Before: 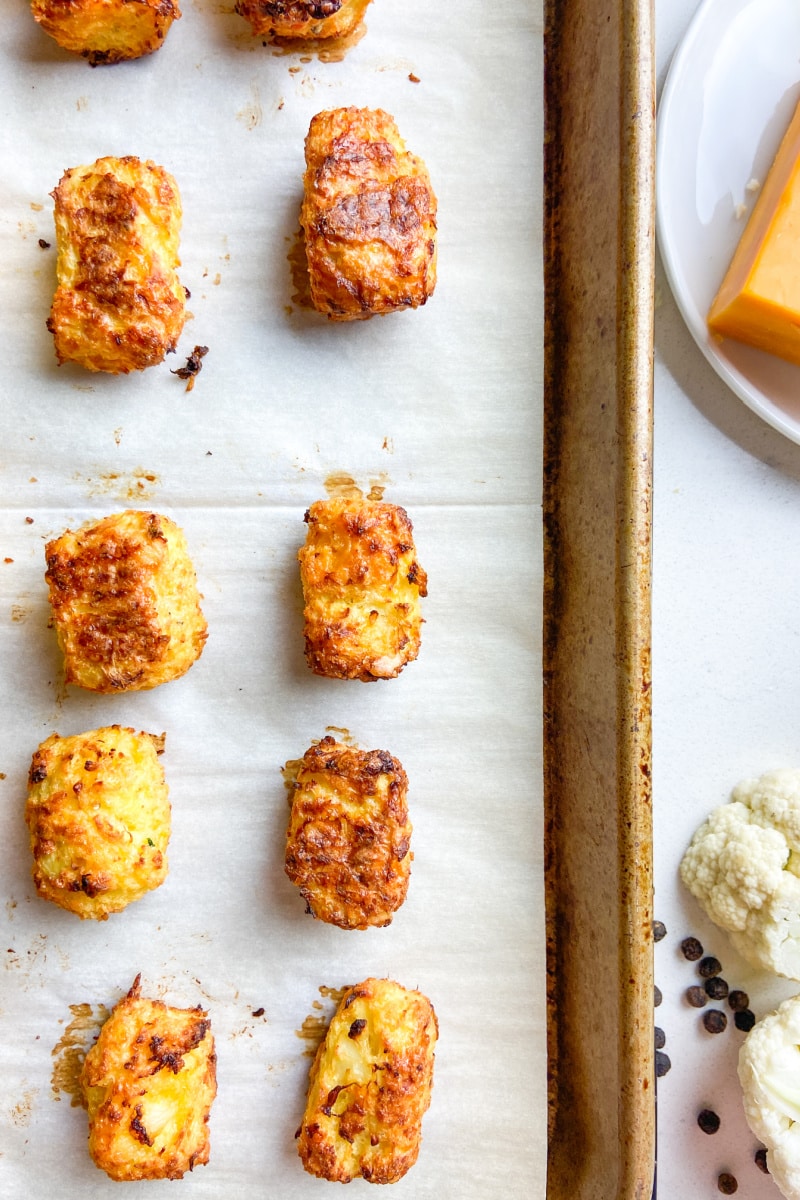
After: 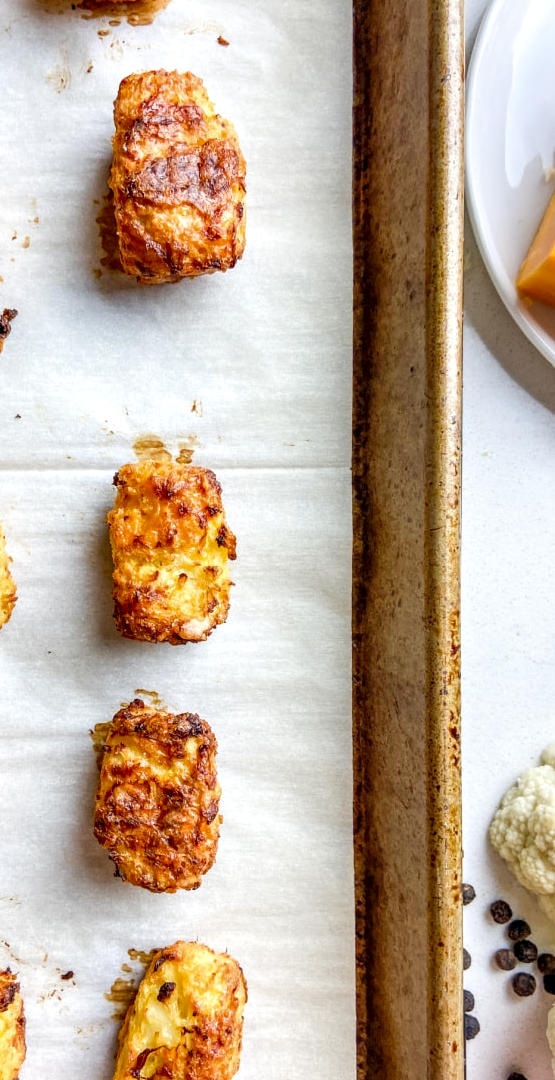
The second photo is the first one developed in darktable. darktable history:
crop and rotate: left 23.93%, top 3.097%, right 6.637%, bottom 6.853%
local contrast: detail 142%
